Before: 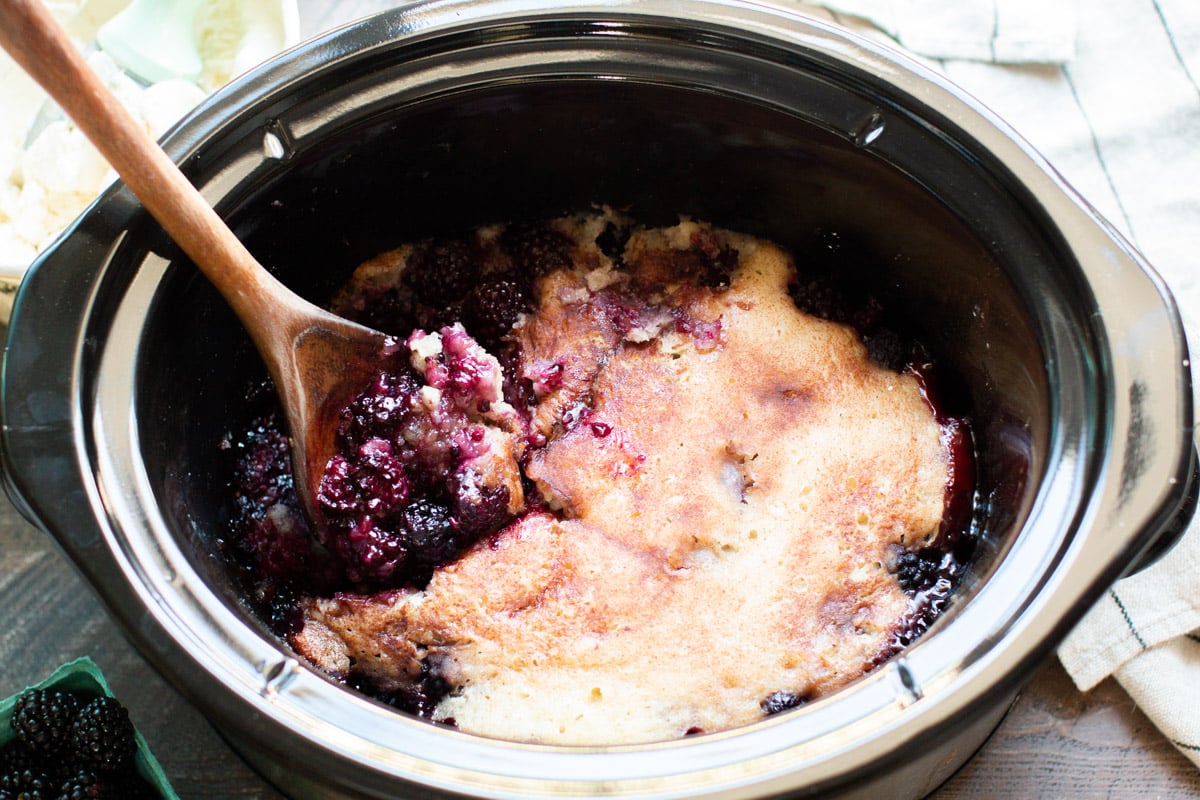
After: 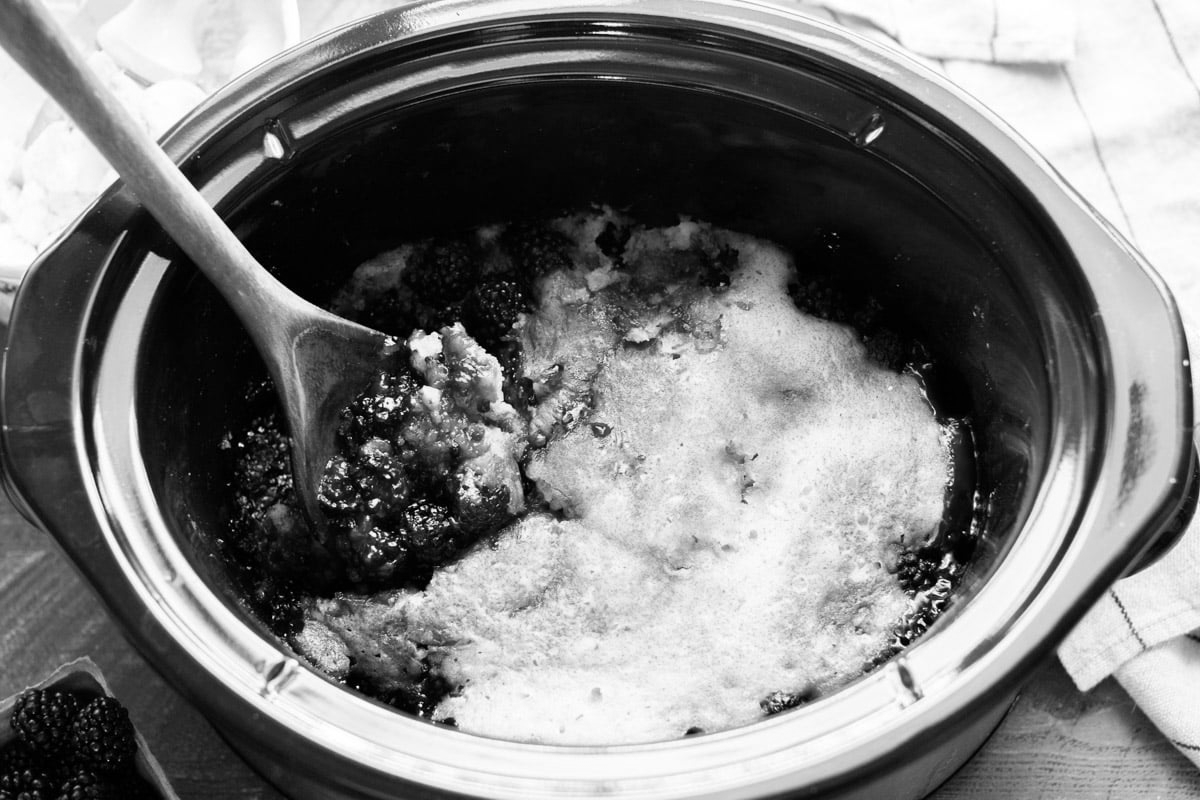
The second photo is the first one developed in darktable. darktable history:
monochrome: size 1
